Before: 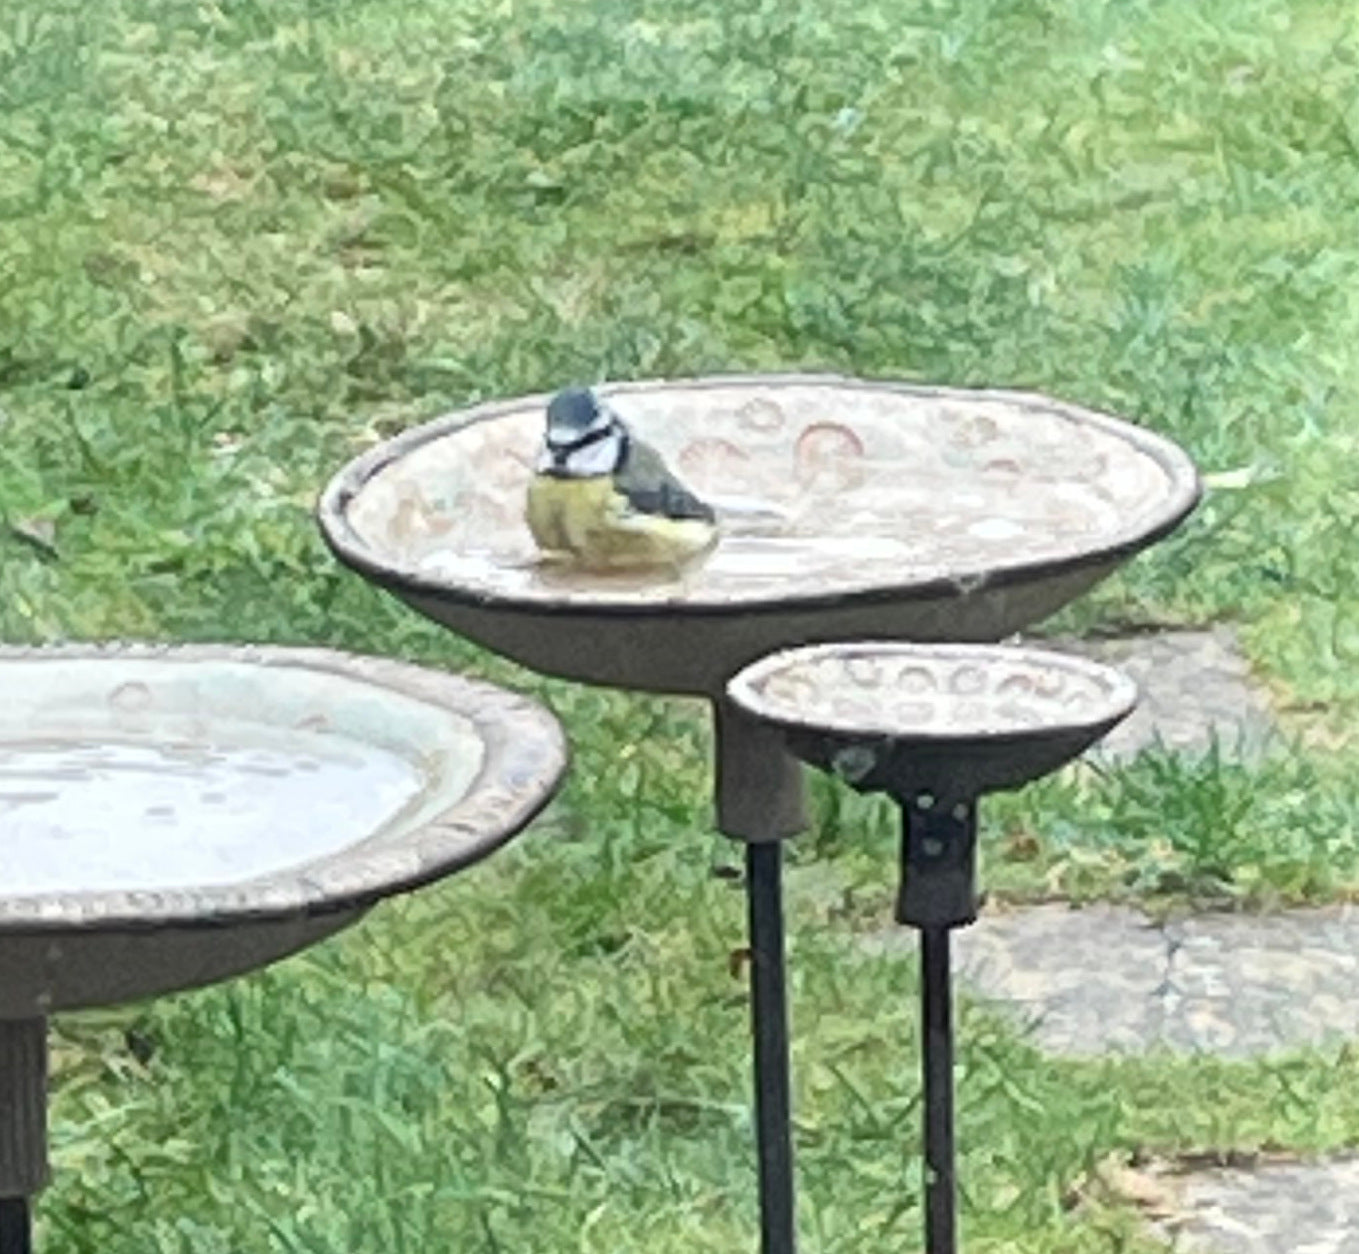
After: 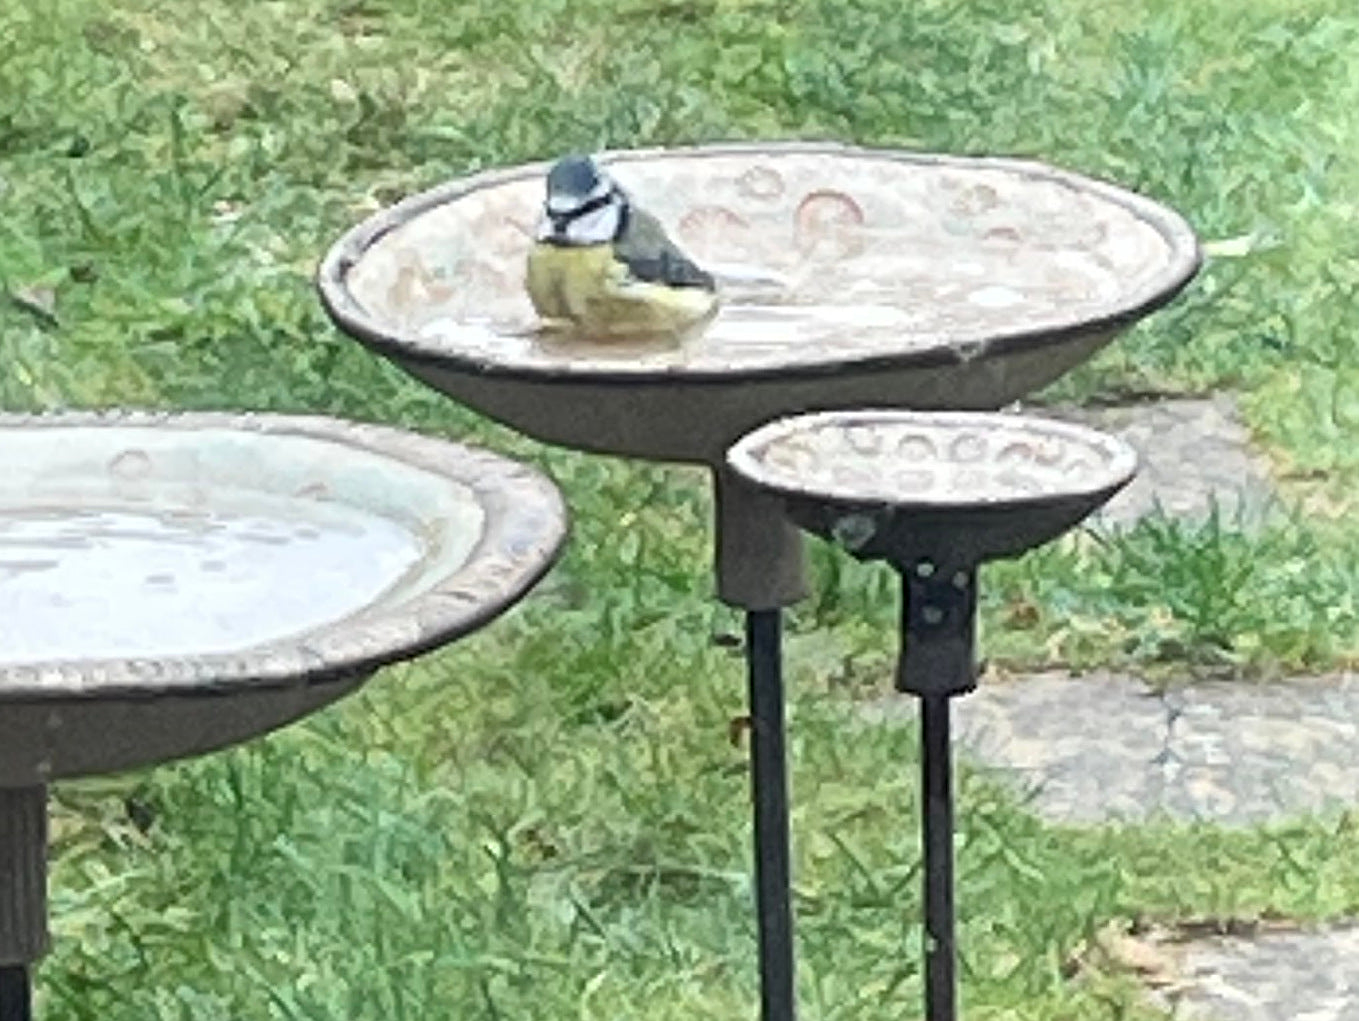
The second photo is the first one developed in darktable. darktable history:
crop and rotate: top 18.516%
sharpen: on, module defaults
